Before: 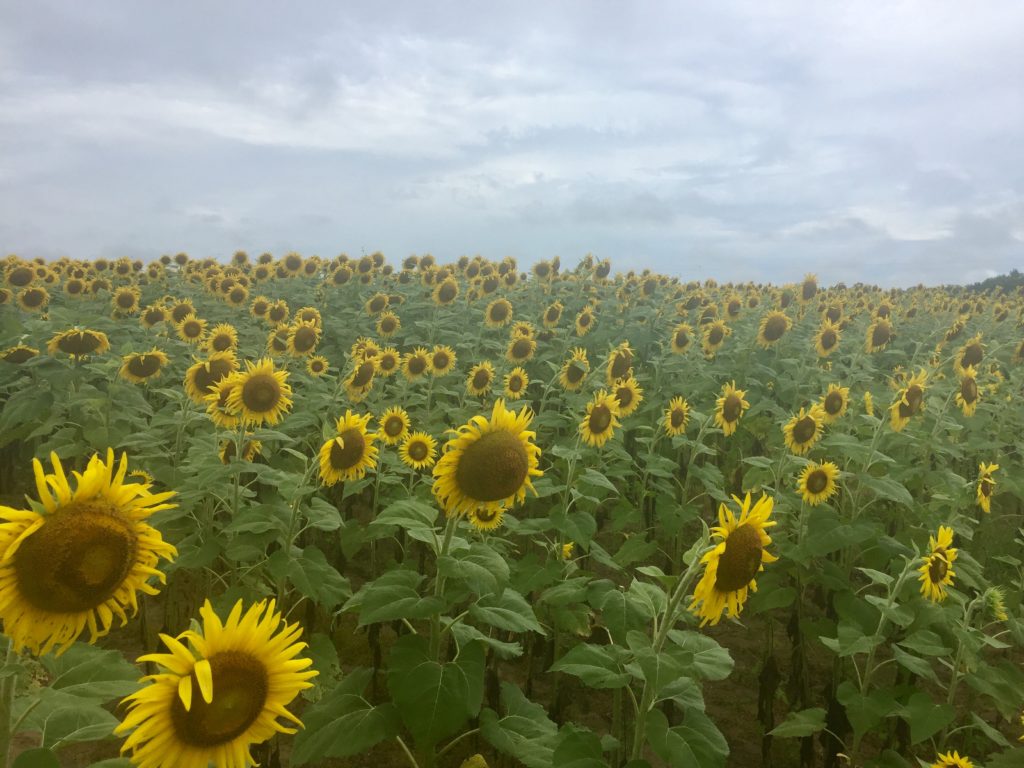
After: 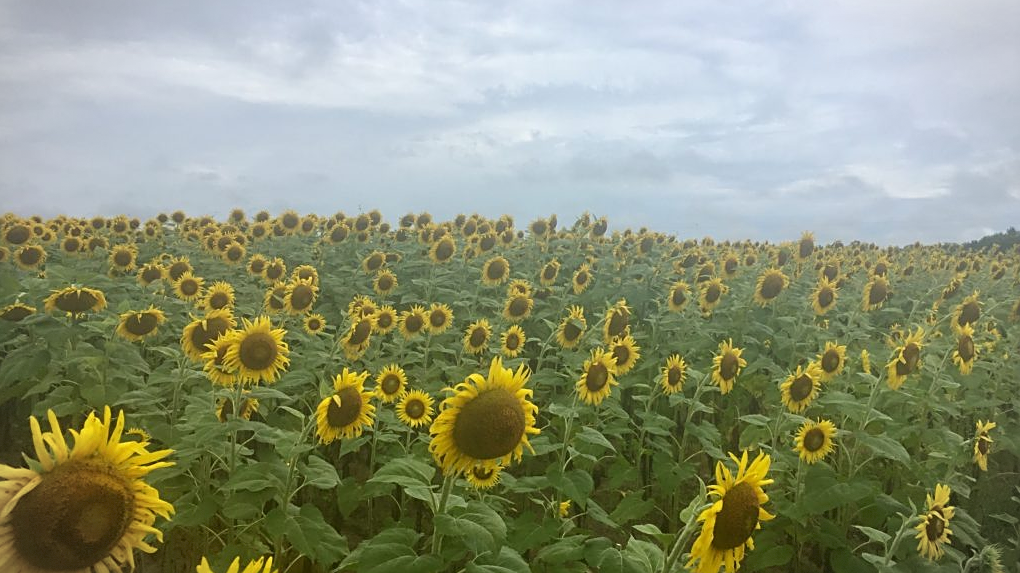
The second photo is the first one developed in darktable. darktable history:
sharpen: on, module defaults
vignetting: fall-off start 91%, fall-off radius 39.39%, brightness -0.182, saturation -0.3, width/height ratio 1.219, shape 1.3, dithering 8-bit output, unbound false
crop: left 0.387%, top 5.469%, bottom 19.809%
